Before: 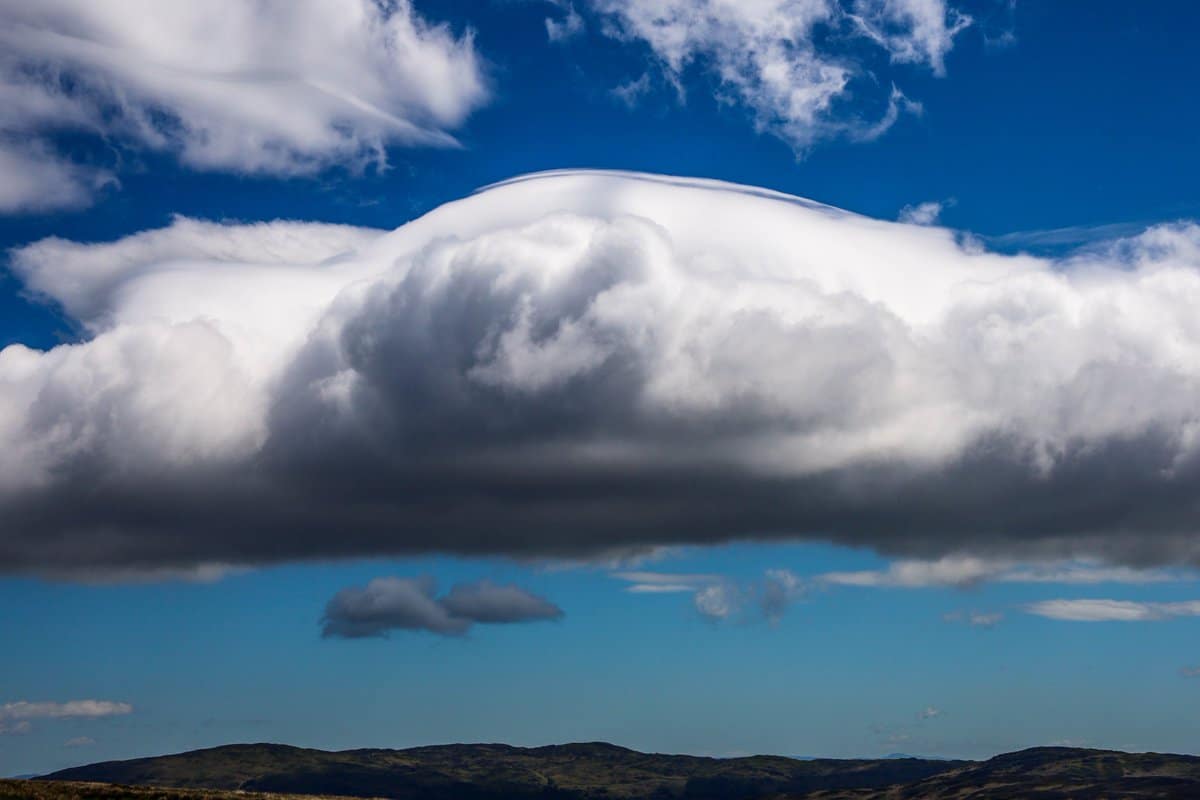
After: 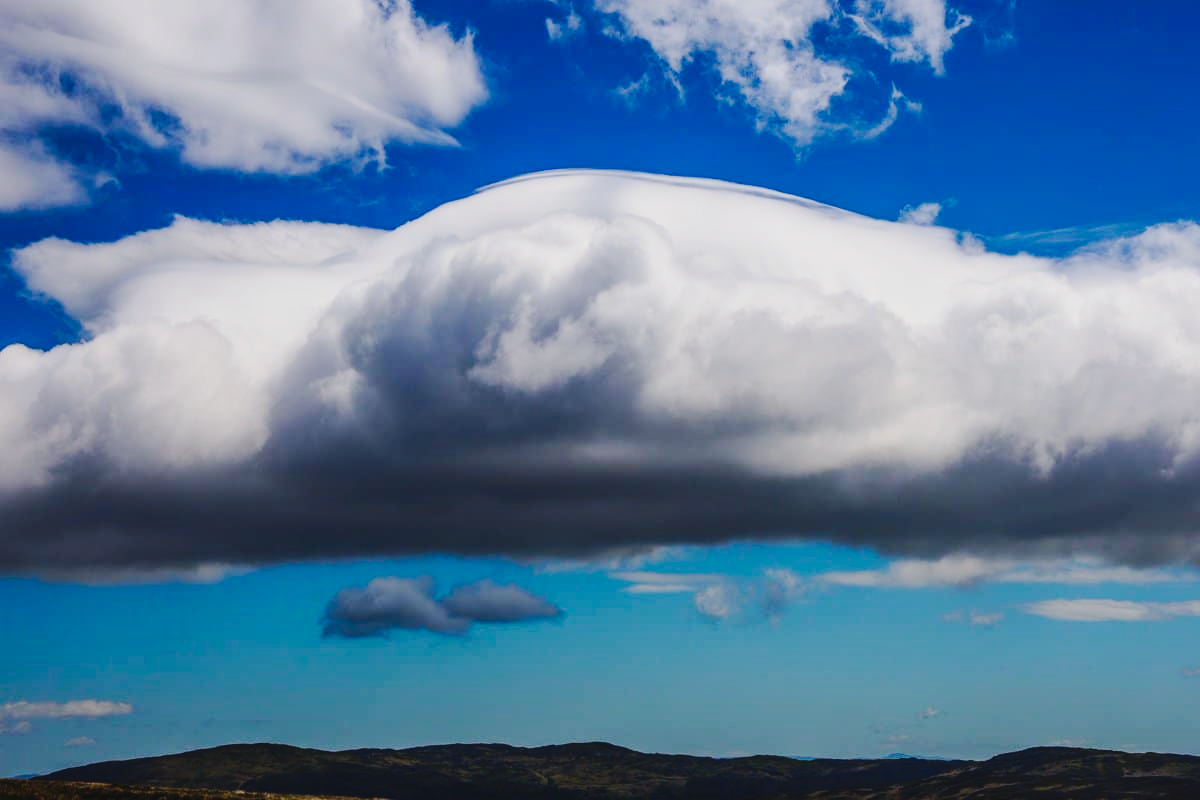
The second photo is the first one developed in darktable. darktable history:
local contrast: highlights 67%, shadows 67%, detail 83%, midtone range 0.321
tone curve: curves: ch0 [(0, 0) (0.003, 0.002) (0.011, 0.009) (0.025, 0.018) (0.044, 0.03) (0.069, 0.043) (0.1, 0.057) (0.136, 0.079) (0.177, 0.125) (0.224, 0.178) (0.277, 0.255) (0.335, 0.341) (0.399, 0.443) (0.468, 0.553) (0.543, 0.644) (0.623, 0.718) (0.709, 0.779) (0.801, 0.849) (0.898, 0.929) (1, 1)], preserve colors none
